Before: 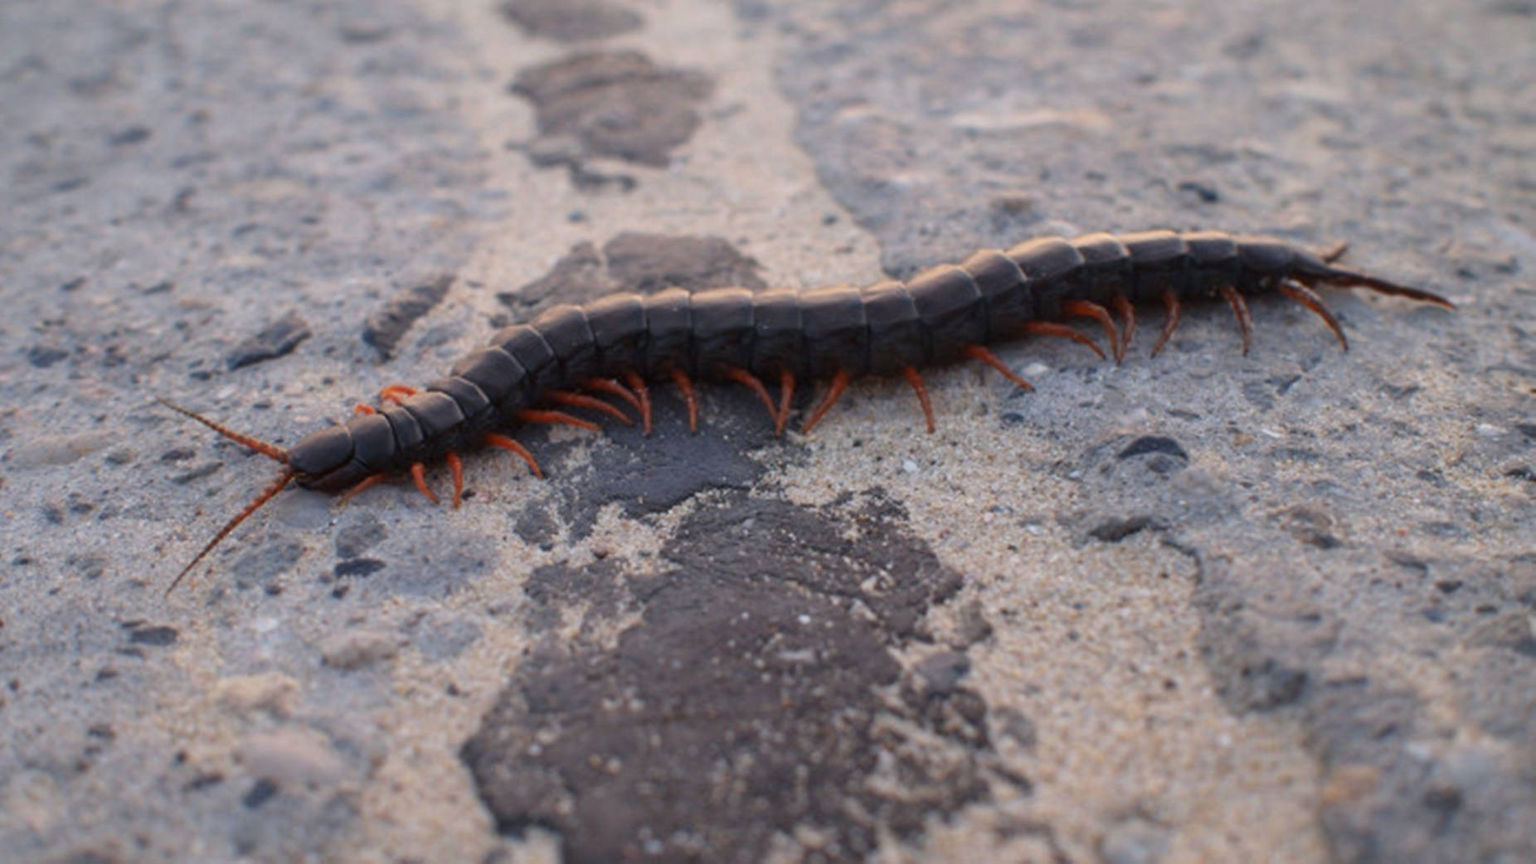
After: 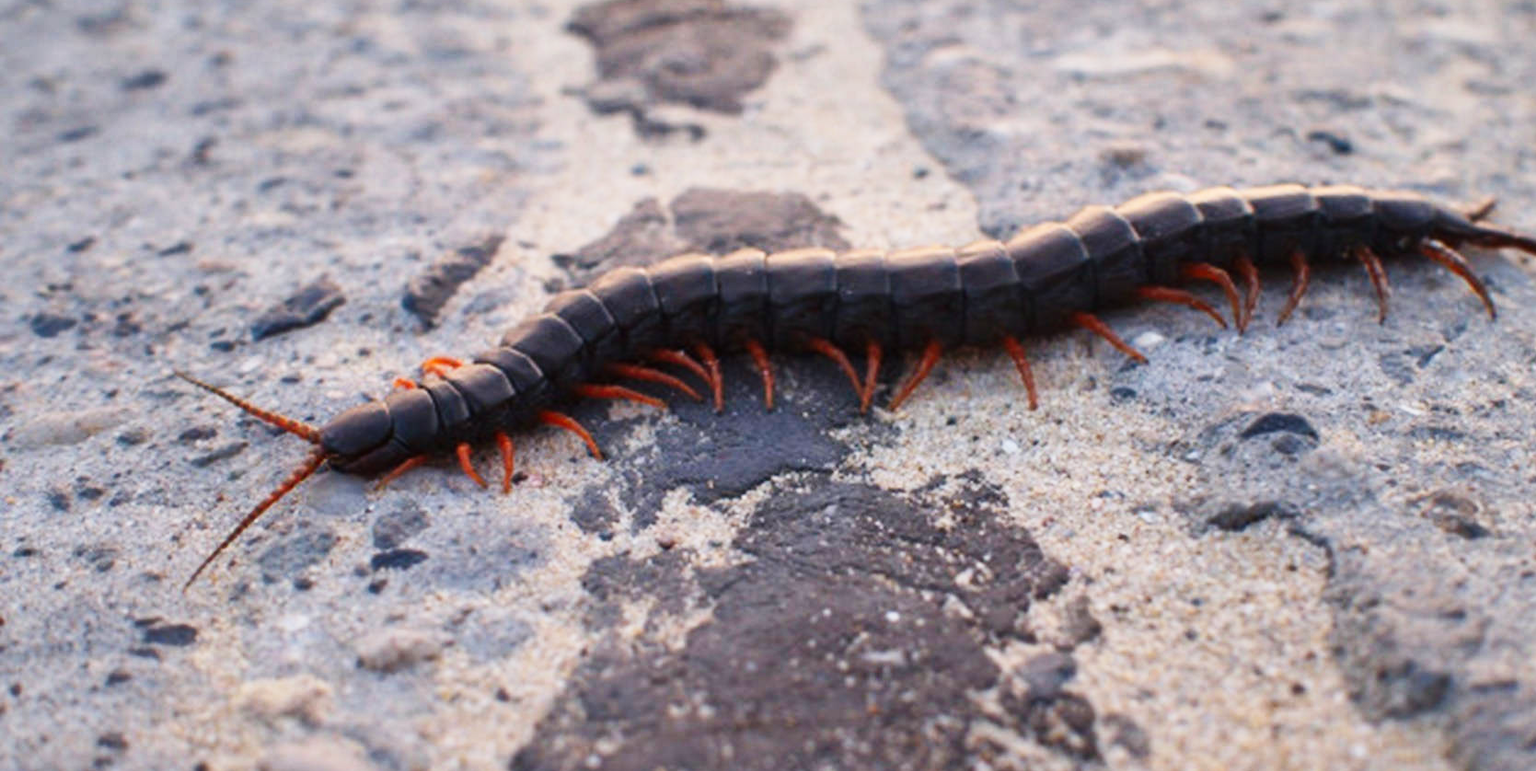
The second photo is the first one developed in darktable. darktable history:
shadows and highlights: low approximation 0.01, soften with gaussian
color balance rgb: perceptual saturation grading › global saturation 0.651%, perceptual brilliance grading › highlights 11.423%, global vibrance 24.38%
tone curve: curves: ch0 [(0, 0) (0.131, 0.116) (0.316, 0.345) (0.501, 0.584) (0.629, 0.732) (0.812, 0.888) (1, 0.974)]; ch1 [(0, 0) (0.366, 0.367) (0.475, 0.453) (0.494, 0.497) (0.504, 0.503) (0.553, 0.584) (1, 1)]; ch2 [(0, 0) (0.333, 0.346) (0.375, 0.375) (0.424, 0.43) (0.476, 0.492) (0.502, 0.501) (0.533, 0.556) (0.566, 0.599) (0.614, 0.653) (1, 1)], preserve colors none
crop: top 7.469%, right 9.847%, bottom 12.066%
